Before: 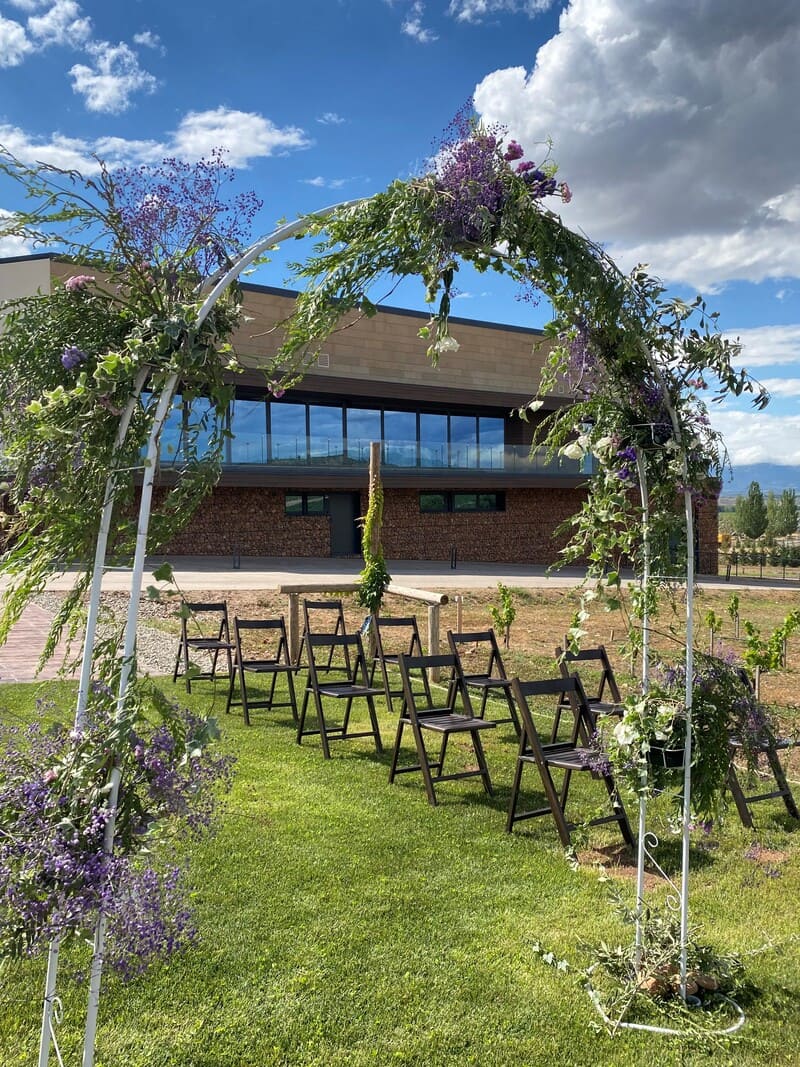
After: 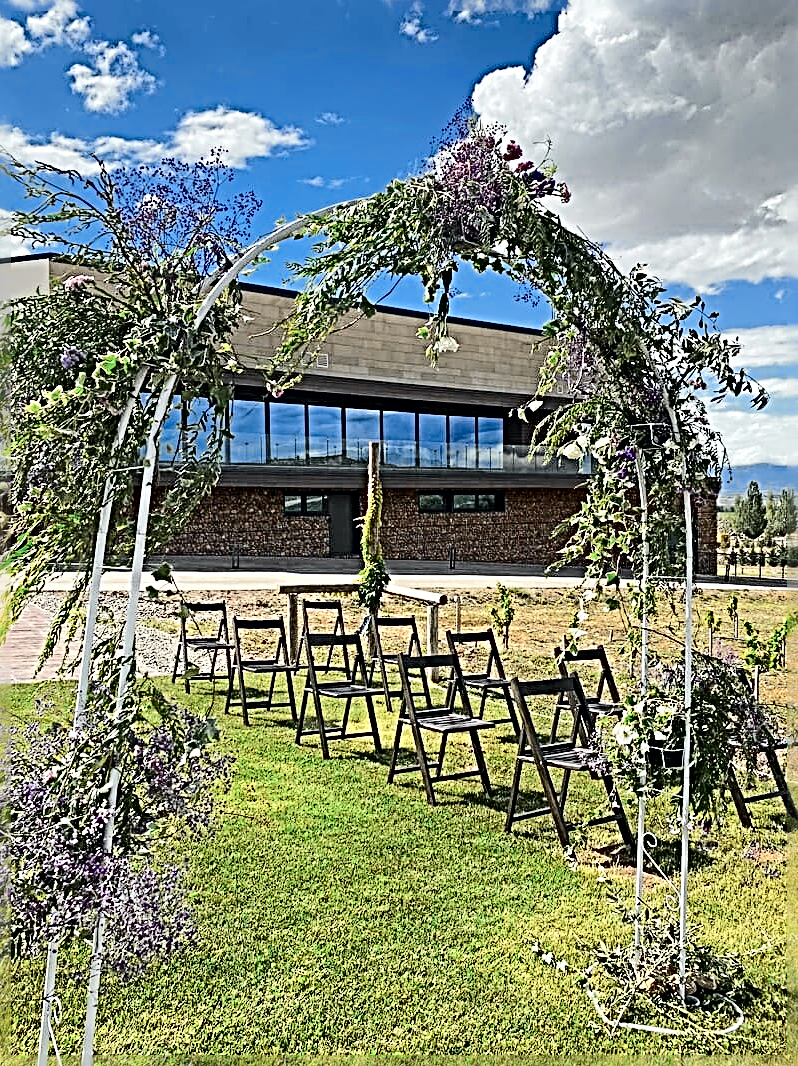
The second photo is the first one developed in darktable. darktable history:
sharpen: radius 4.001, amount 2
color zones: curves: ch0 [(0, 0.5) (0.125, 0.4) (0.25, 0.5) (0.375, 0.4) (0.5, 0.4) (0.625, 0.35) (0.75, 0.35) (0.875, 0.5)]; ch1 [(0, 0.35) (0.125, 0.45) (0.25, 0.35) (0.375, 0.35) (0.5, 0.35) (0.625, 0.35) (0.75, 0.45) (0.875, 0.35)]; ch2 [(0, 0.6) (0.125, 0.5) (0.25, 0.5) (0.375, 0.6) (0.5, 0.6) (0.625, 0.5) (0.75, 0.5) (0.875, 0.5)]
exposure: black level correction 0, exposure 0.3 EV, compensate highlight preservation false
tone curve: curves: ch0 [(0, 0) (0.11, 0.081) (0.256, 0.259) (0.398, 0.475) (0.498, 0.611) (0.65, 0.757) (0.835, 0.883) (1, 0.961)]; ch1 [(0, 0) (0.346, 0.307) (0.408, 0.369) (0.453, 0.457) (0.482, 0.479) (0.502, 0.498) (0.521, 0.51) (0.553, 0.554) (0.618, 0.65) (0.693, 0.727) (1, 1)]; ch2 [(0, 0) (0.366, 0.337) (0.434, 0.46) (0.485, 0.494) (0.5, 0.494) (0.511, 0.508) (0.537, 0.55) (0.579, 0.599) (0.621, 0.693) (1, 1)], color space Lab, independent channels, preserve colors none
crop and rotate: left 0.126%
